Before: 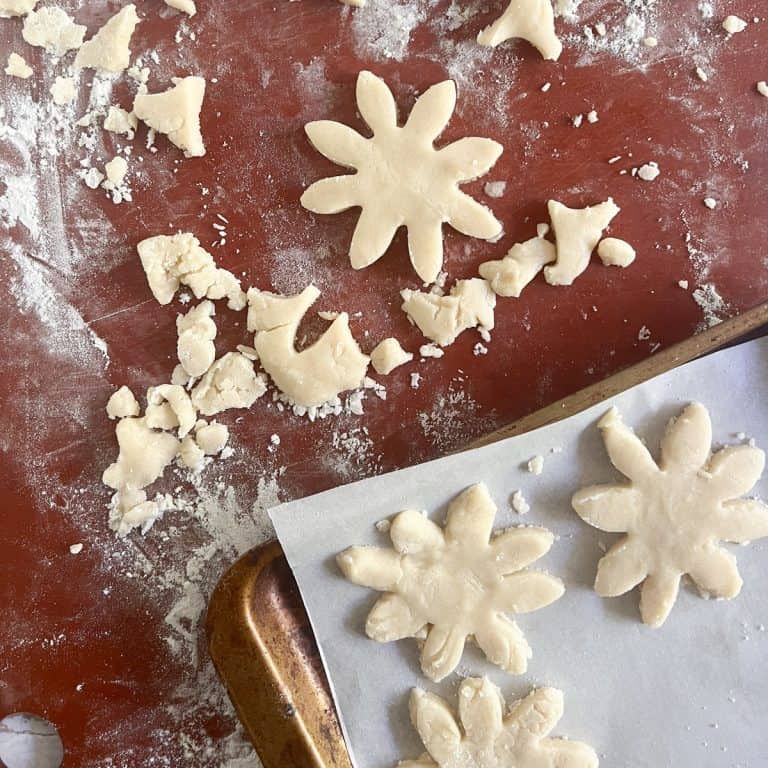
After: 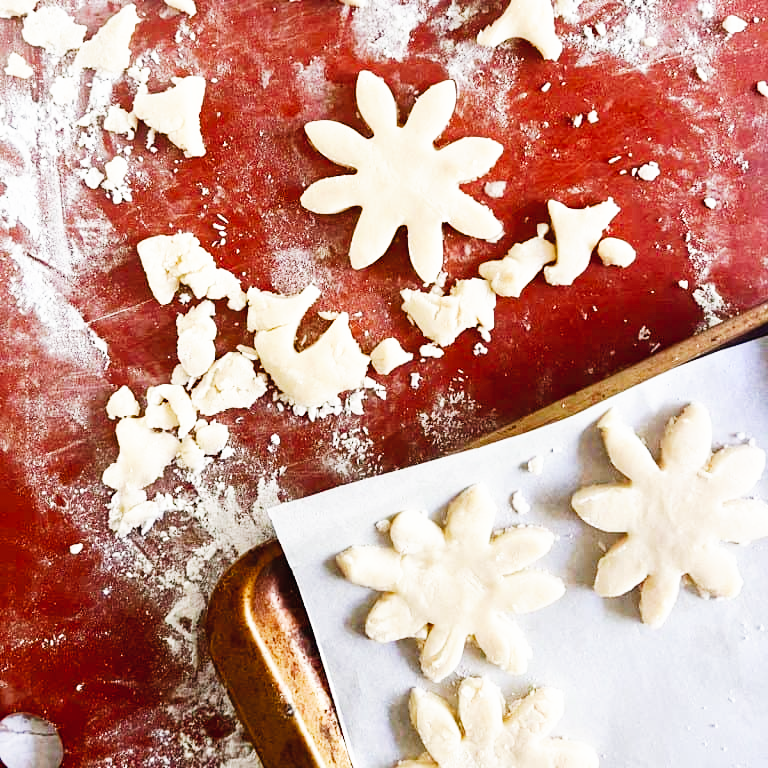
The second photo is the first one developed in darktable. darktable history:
base curve: curves: ch0 [(0, 0) (0.007, 0.004) (0.027, 0.03) (0.046, 0.07) (0.207, 0.54) (0.442, 0.872) (0.673, 0.972) (1, 1)], preserve colors none
color balance rgb: shadows lift › luminance -10%, shadows lift › chroma 1%, shadows lift › hue 113°, power › luminance -15%, highlights gain › chroma 0.2%, highlights gain › hue 333°, global offset › luminance 0.5%, perceptual saturation grading › global saturation 20%, perceptual saturation grading › highlights -50%, perceptual saturation grading › shadows 25%, contrast -10%
haze removal: strength 0.29, distance 0.25, compatibility mode true, adaptive false
contrast brightness saturation: contrast 0.05, brightness 0.06, saturation 0.01
